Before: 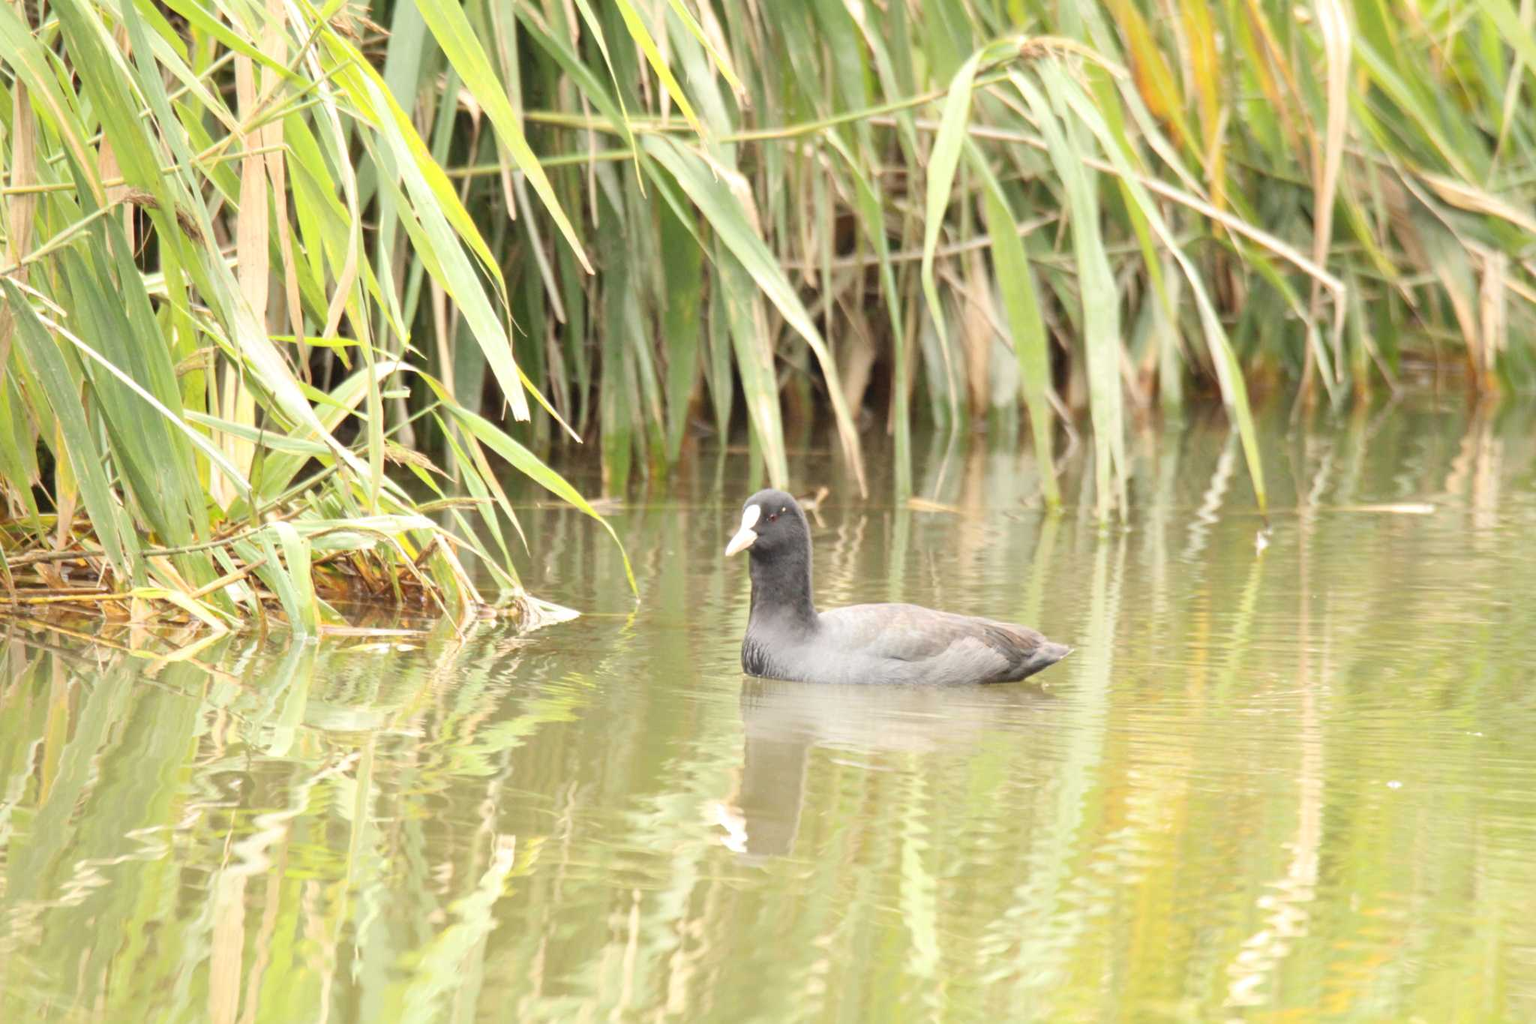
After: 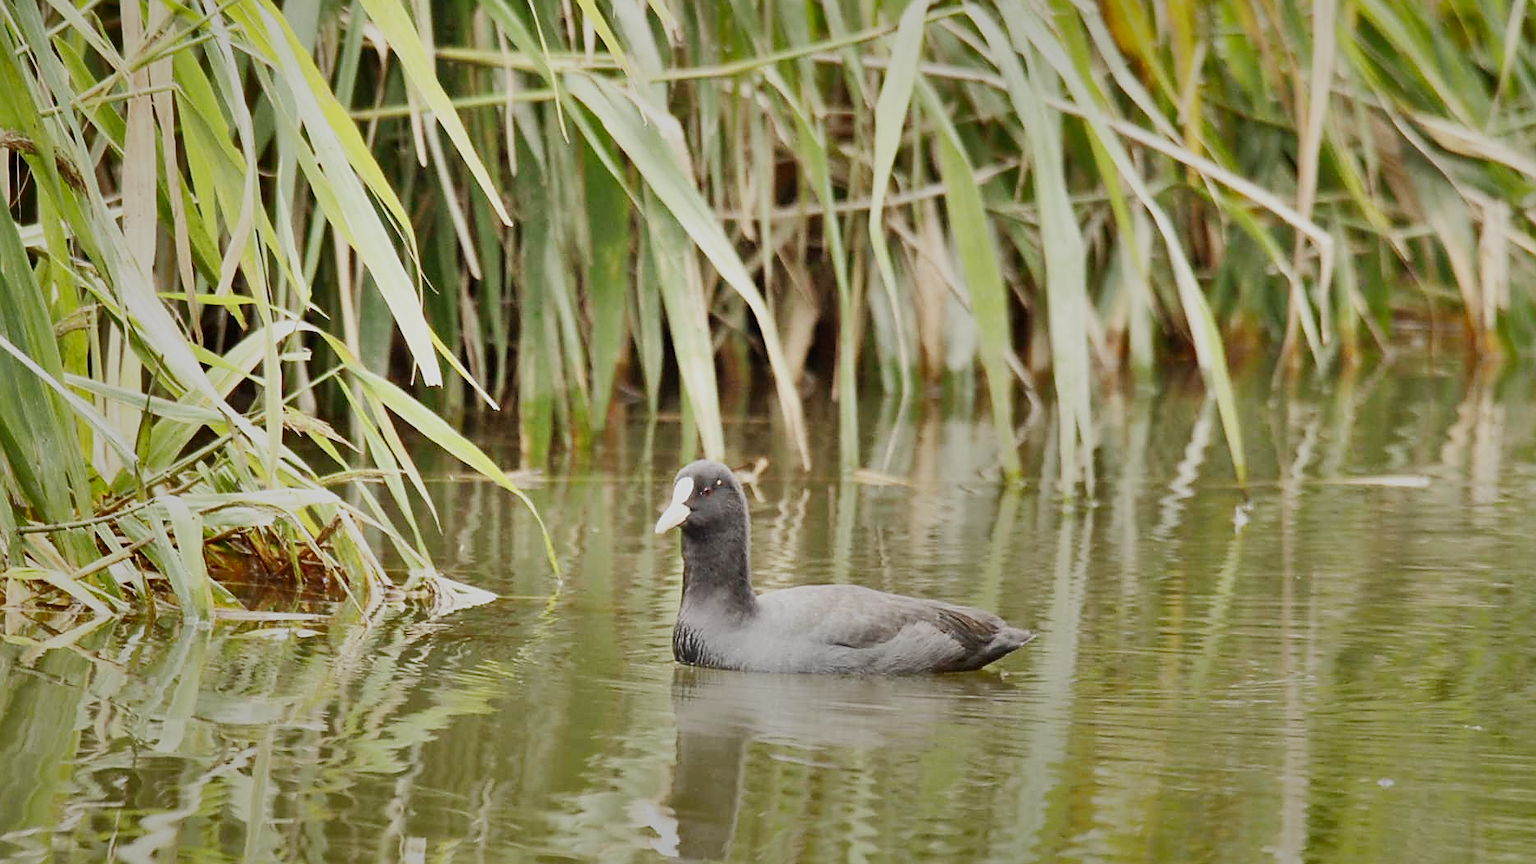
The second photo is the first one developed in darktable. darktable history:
shadows and highlights: shadows 20.91, highlights -82.73, soften with gaussian
sigmoid: skew -0.2, preserve hue 0%, red attenuation 0.1, red rotation 0.035, green attenuation 0.1, green rotation -0.017, blue attenuation 0.15, blue rotation -0.052, base primaries Rec2020
sharpen: radius 1.4, amount 1.25, threshold 0.7
crop: left 8.155%, top 6.611%, bottom 15.385%
